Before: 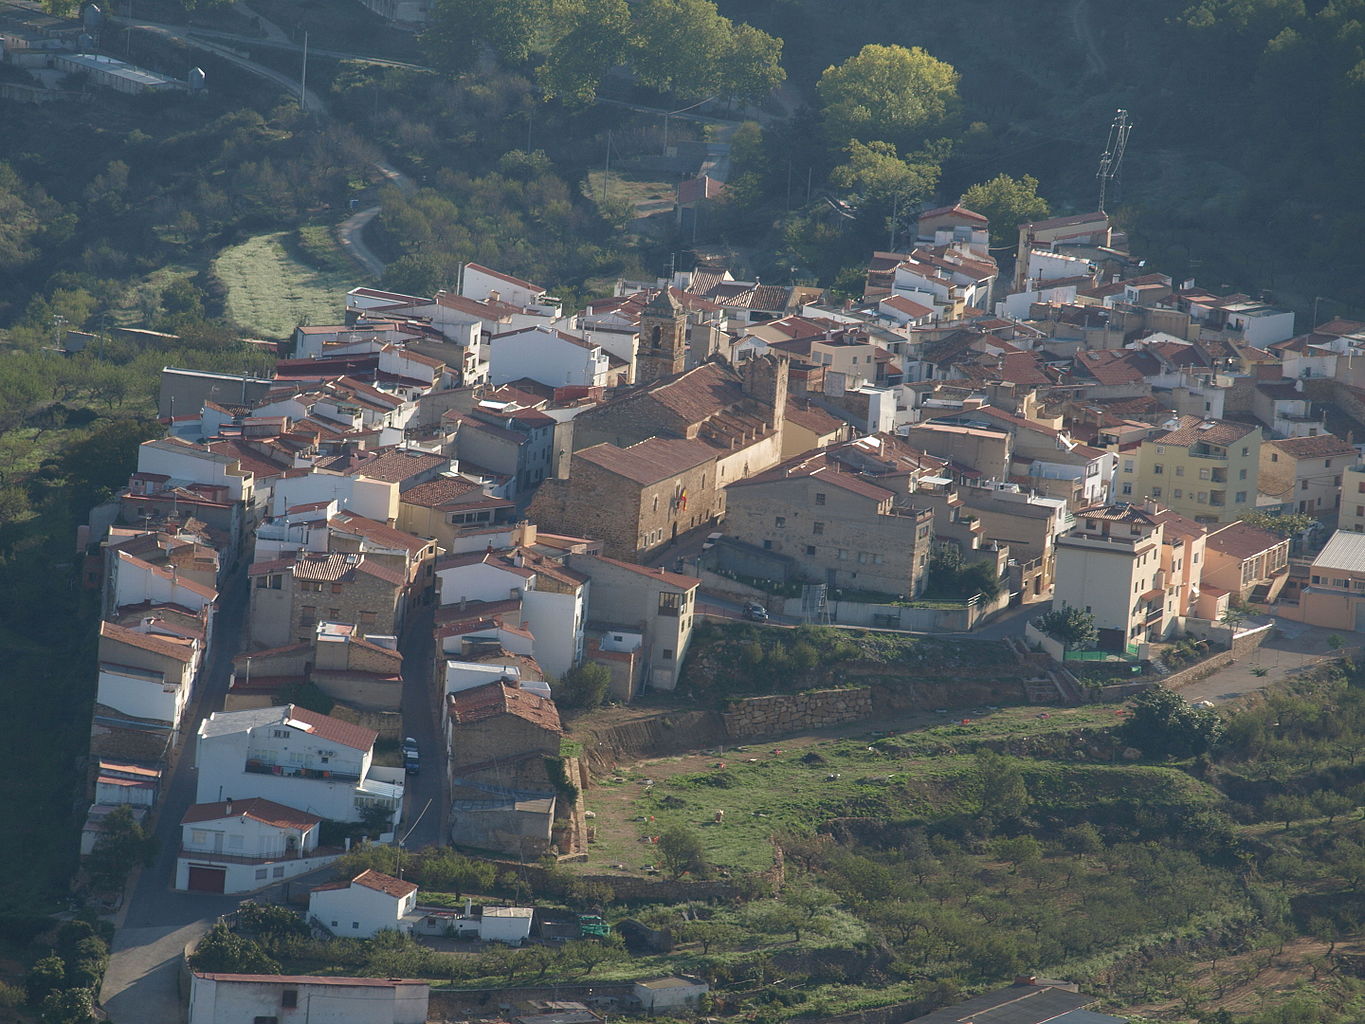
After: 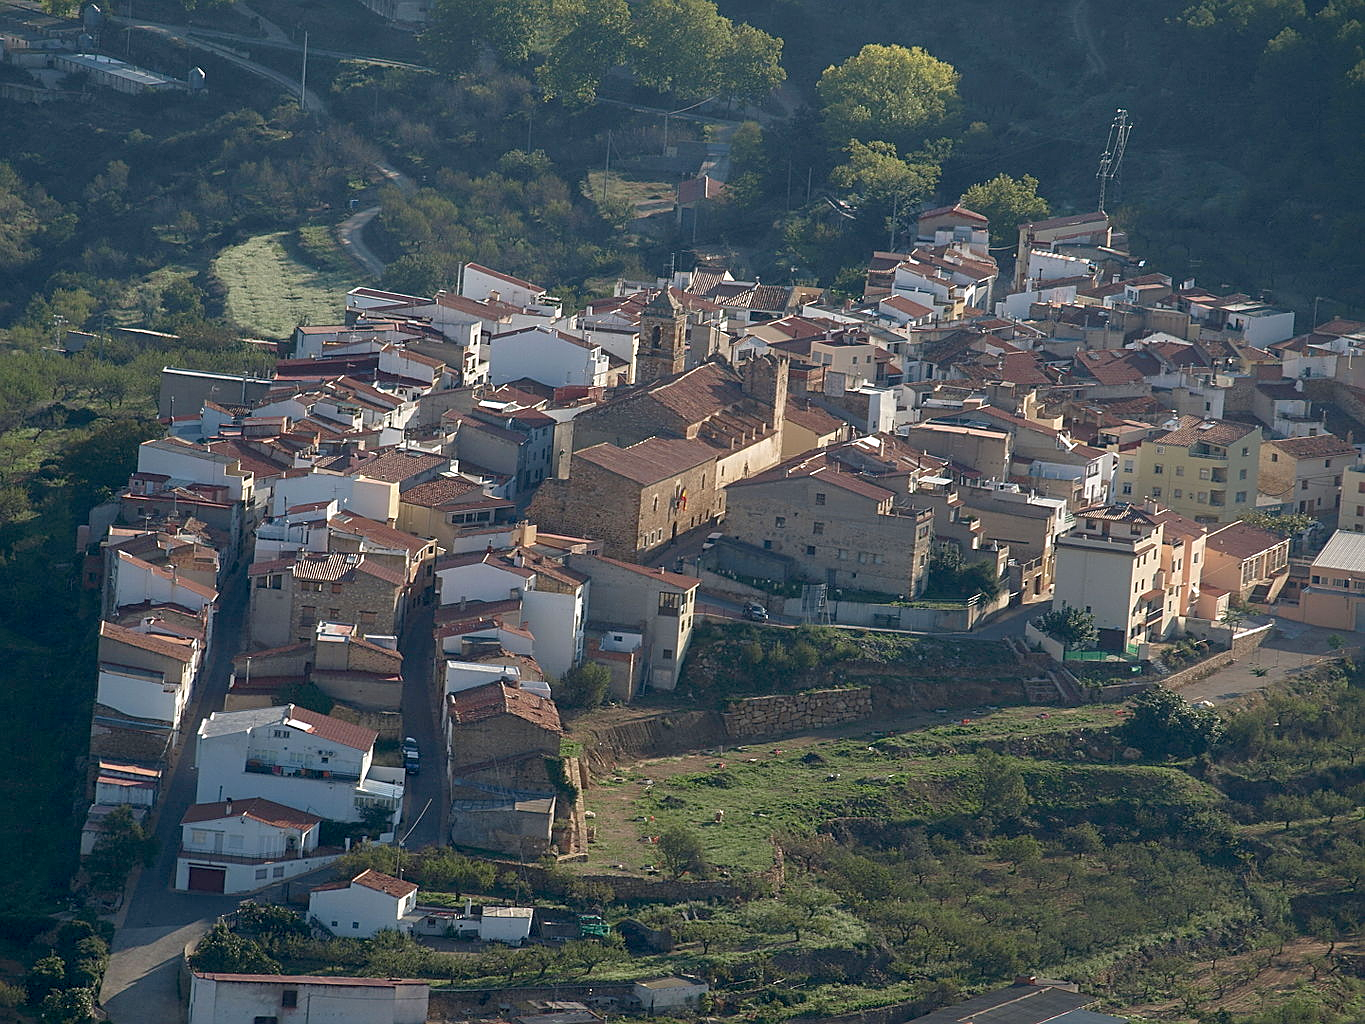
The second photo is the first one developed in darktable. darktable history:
sharpen: on, module defaults
exposure: black level correction 0.017, exposure -0.005 EV, compensate highlight preservation false
